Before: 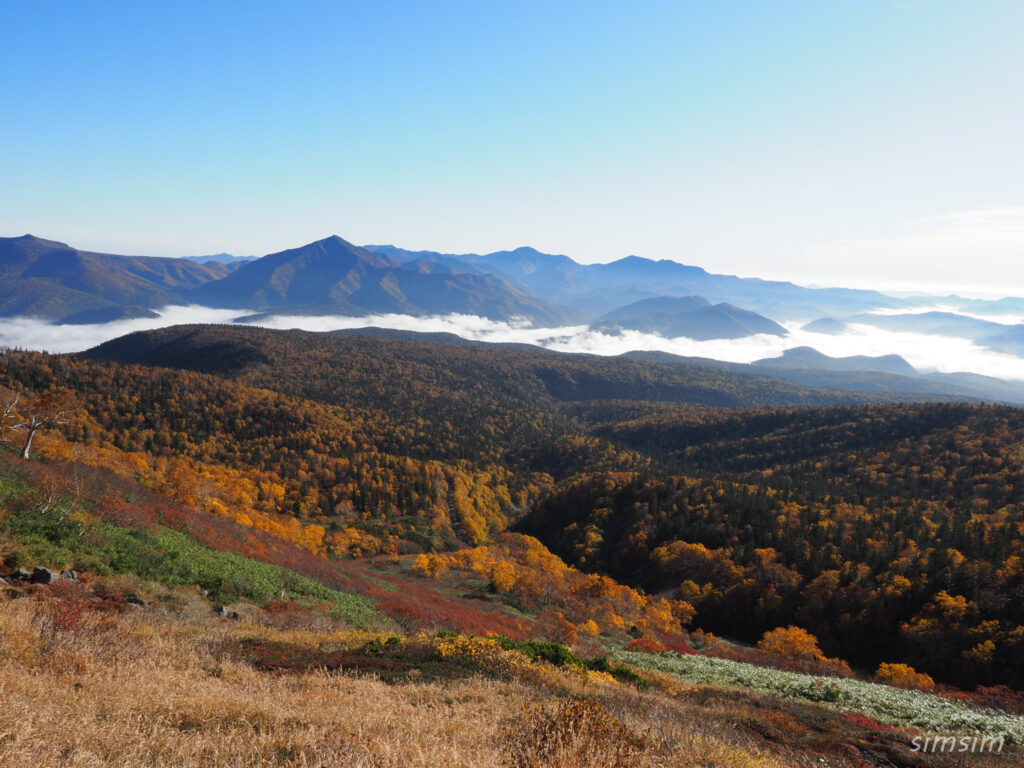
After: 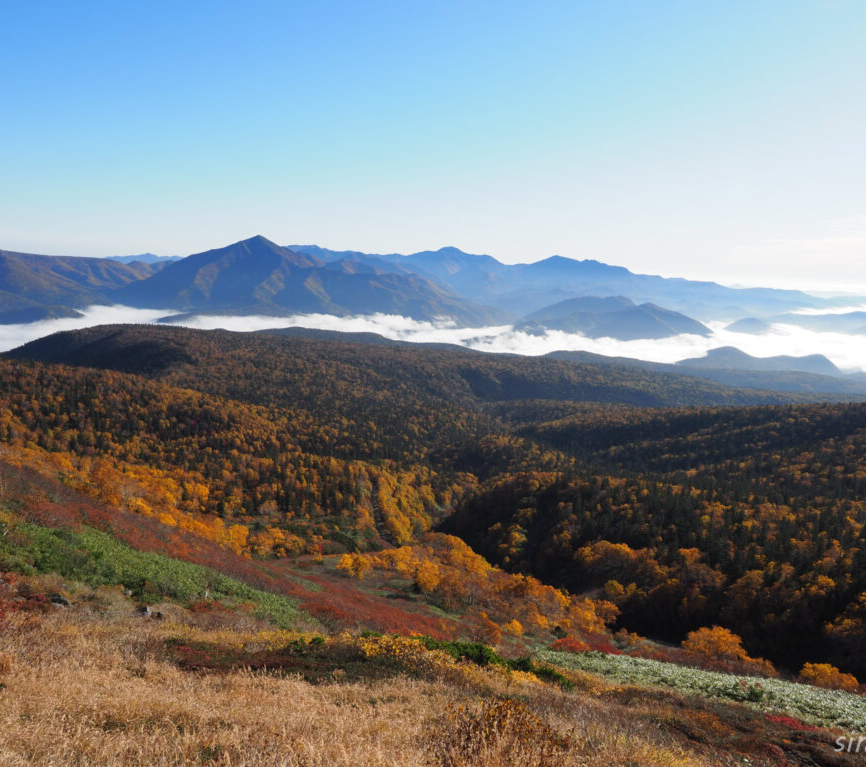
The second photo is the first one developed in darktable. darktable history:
crop: left 7.516%, right 7.837%
exposure: compensate highlight preservation false
